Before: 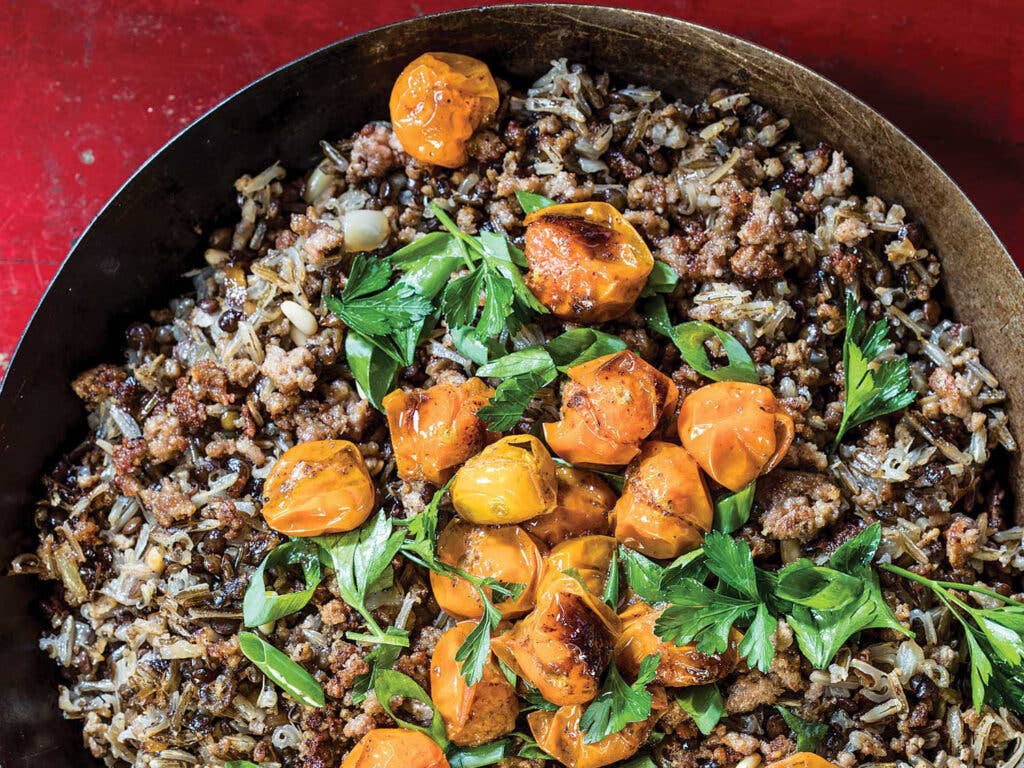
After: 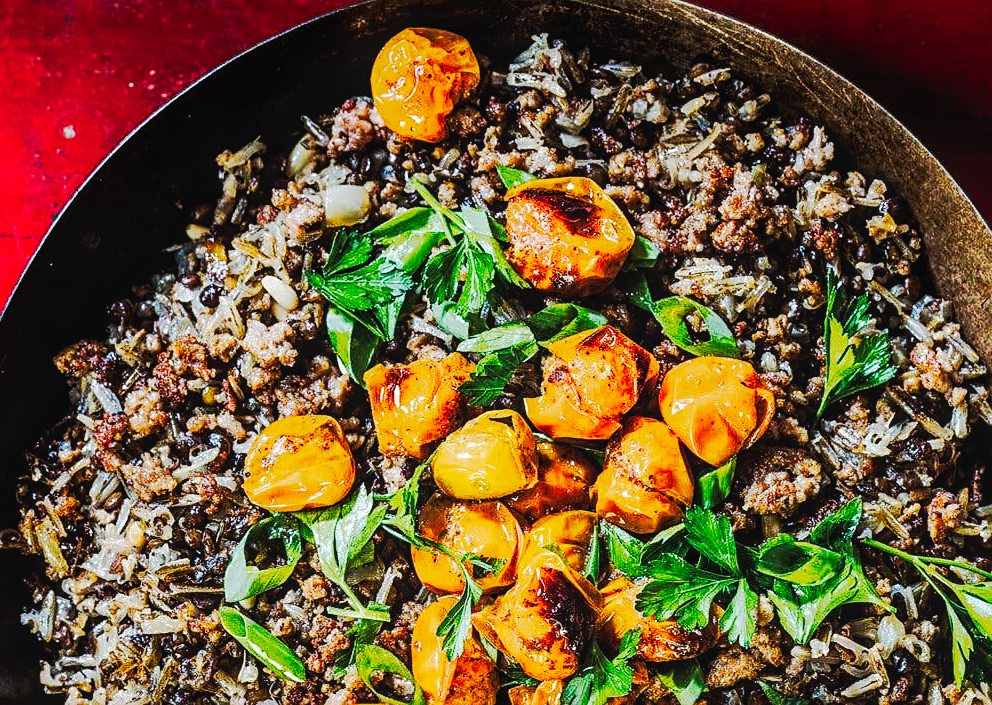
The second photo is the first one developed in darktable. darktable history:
crop: left 1.875%, top 3.31%, right 1.231%, bottom 4.888%
exposure: black level correction 0.001, exposure 0.14 EV, compensate highlight preservation false
tone curve: curves: ch0 [(0, 0) (0.003, 0.002) (0.011, 0.004) (0.025, 0.005) (0.044, 0.009) (0.069, 0.013) (0.1, 0.017) (0.136, 0.036) (0.177, 0.066) (0.224, 0.102) (0.277, 0.143) (0.335, 0.197) (0.399, 0.268) (0.468, 0.389) (0.543, 0.549) (0.623, 0.714) (0.709, 0.801) (0.801, 0.854) (0.898, 0.9) (1, 1)], preserve colors none
local contrast: detail 109%
sharpen: on, module defaults
